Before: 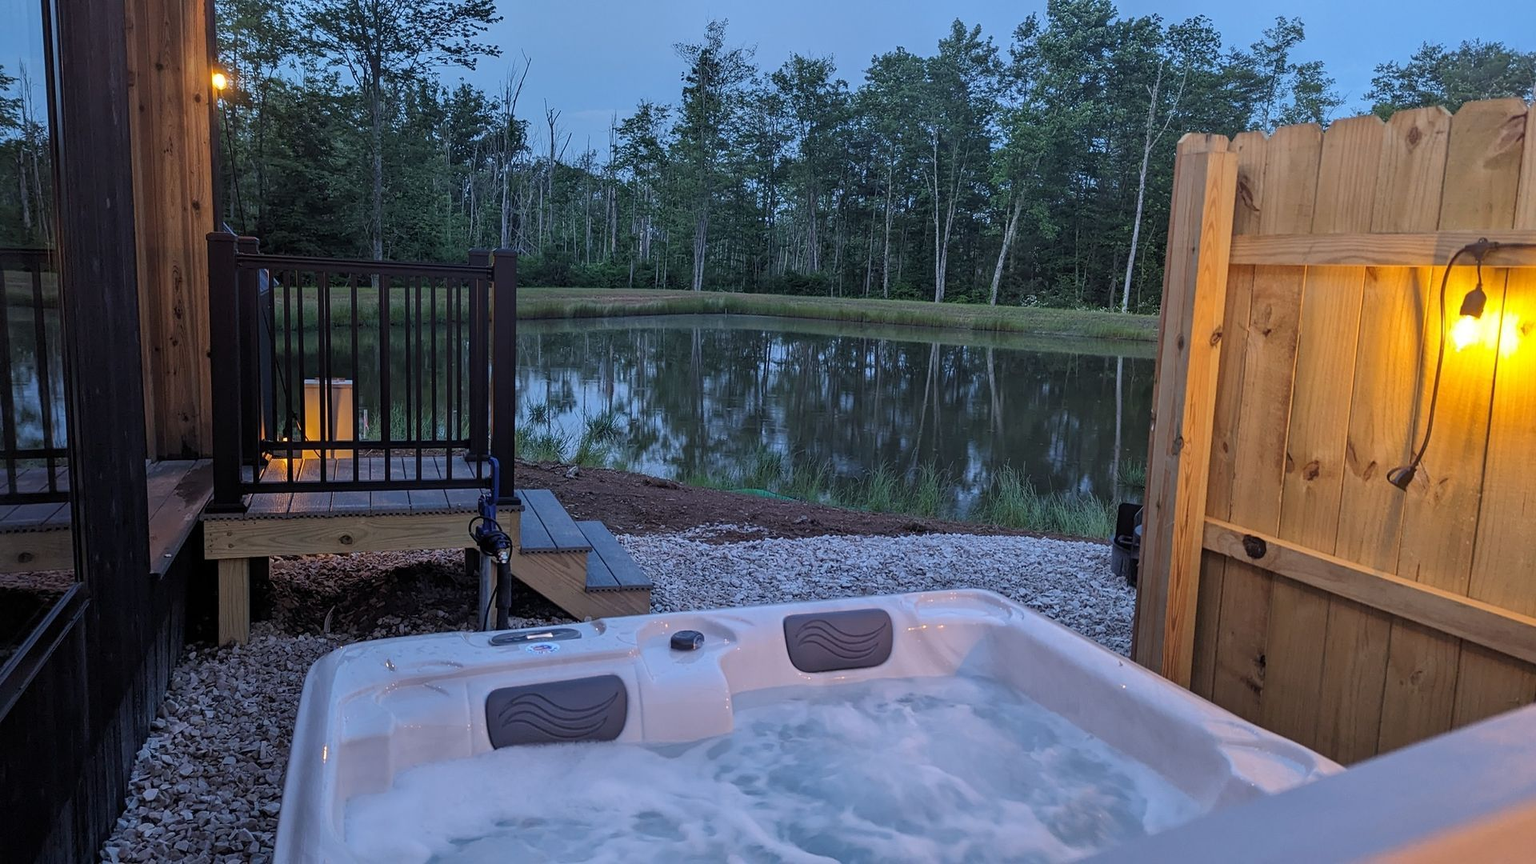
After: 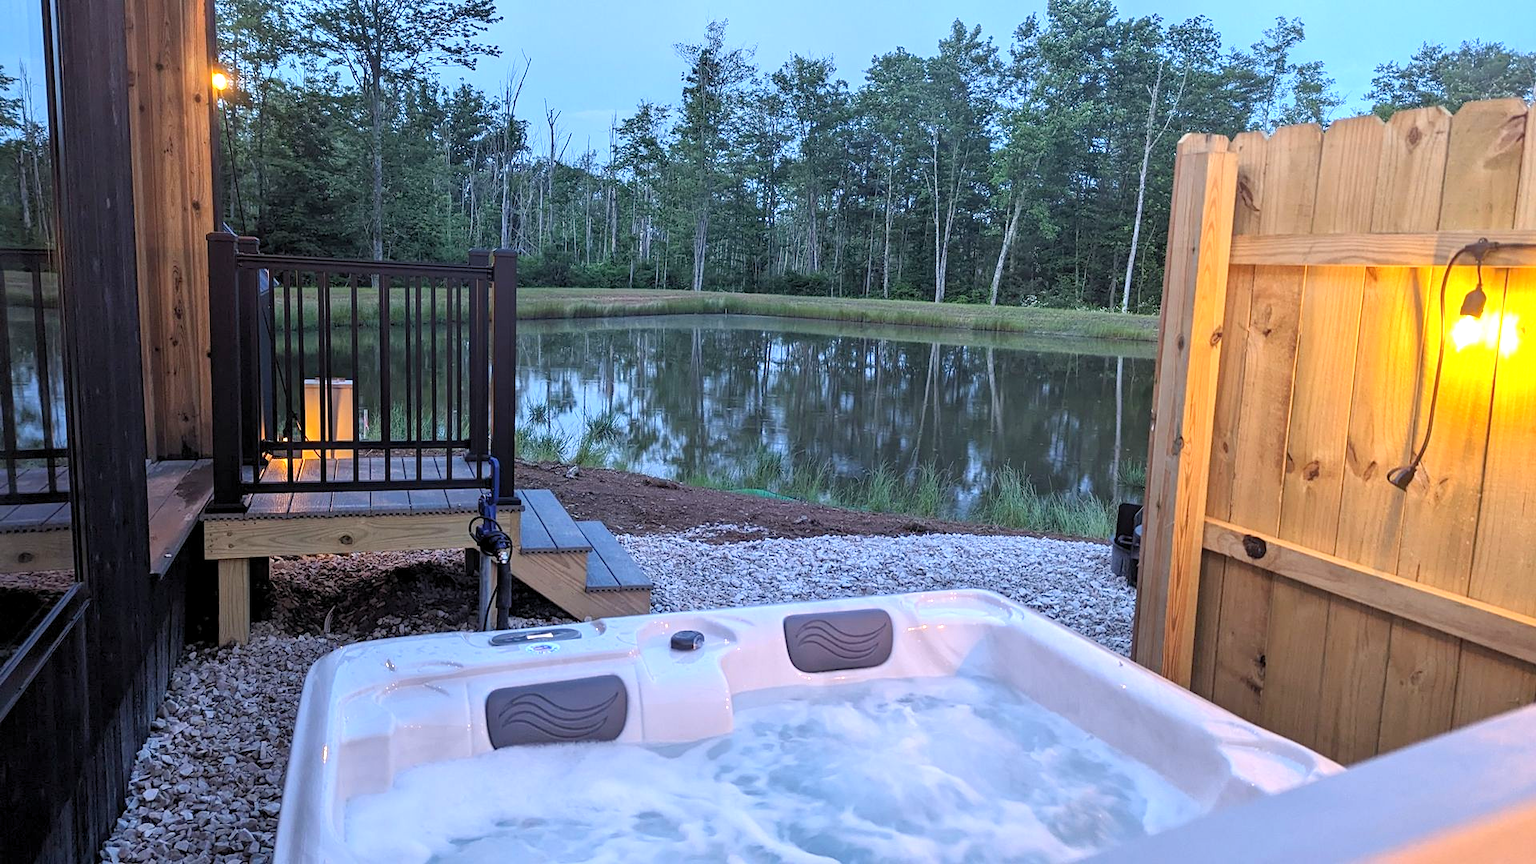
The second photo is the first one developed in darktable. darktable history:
exposure: exposure 0.924 EV, compensate exposure bias true, compensate highlight preservation false
levels: levels [0.018, 0.493, 1]
